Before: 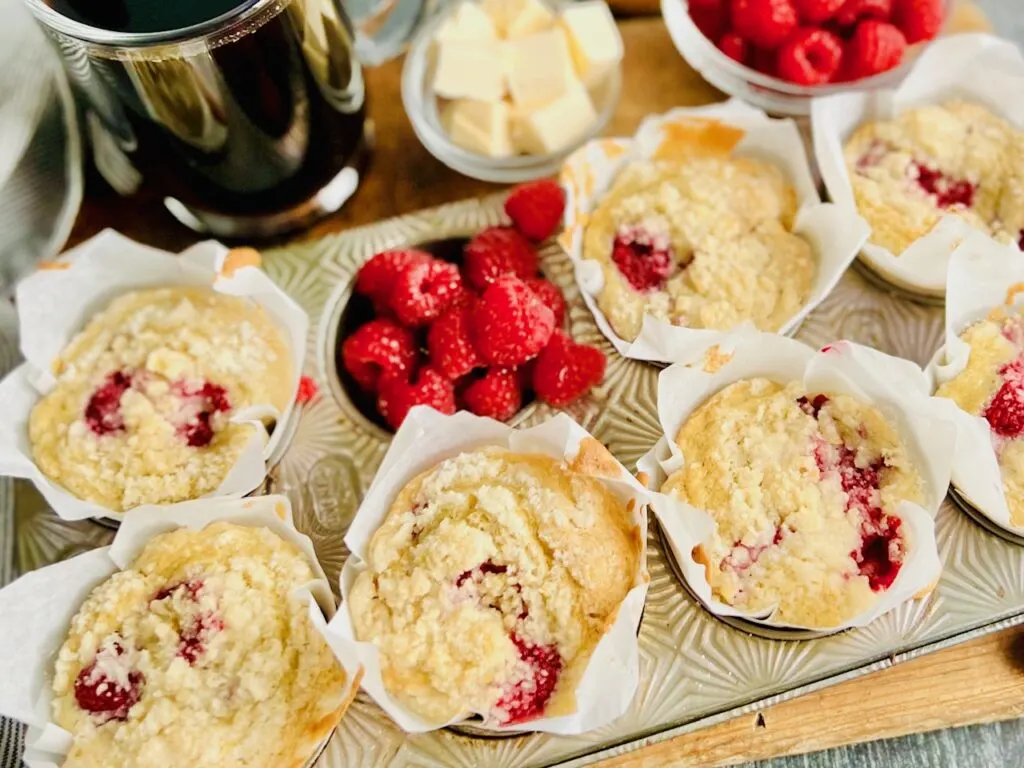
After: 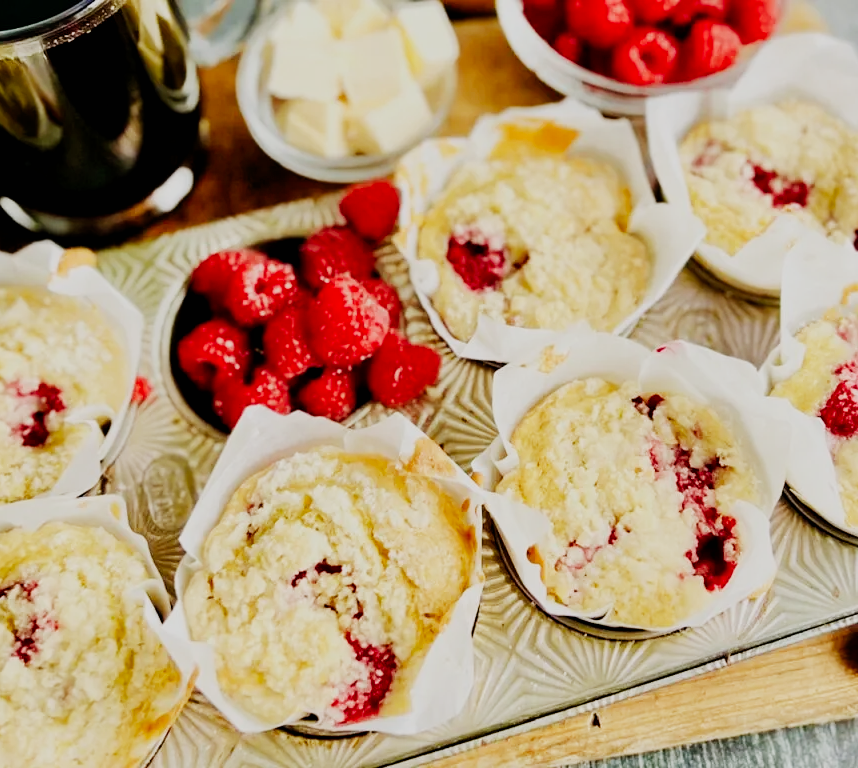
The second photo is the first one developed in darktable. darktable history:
crop: left 16.145%
sigmoid: contrast 1.6, skew -0.2, preserve hue 0%, red attenuation 0.1, red rotation 0.035, green attenuation 0.1, green rotation -0.017, blue attenuation 0.15, blue rotation -0.052, base primaries Rec2020
